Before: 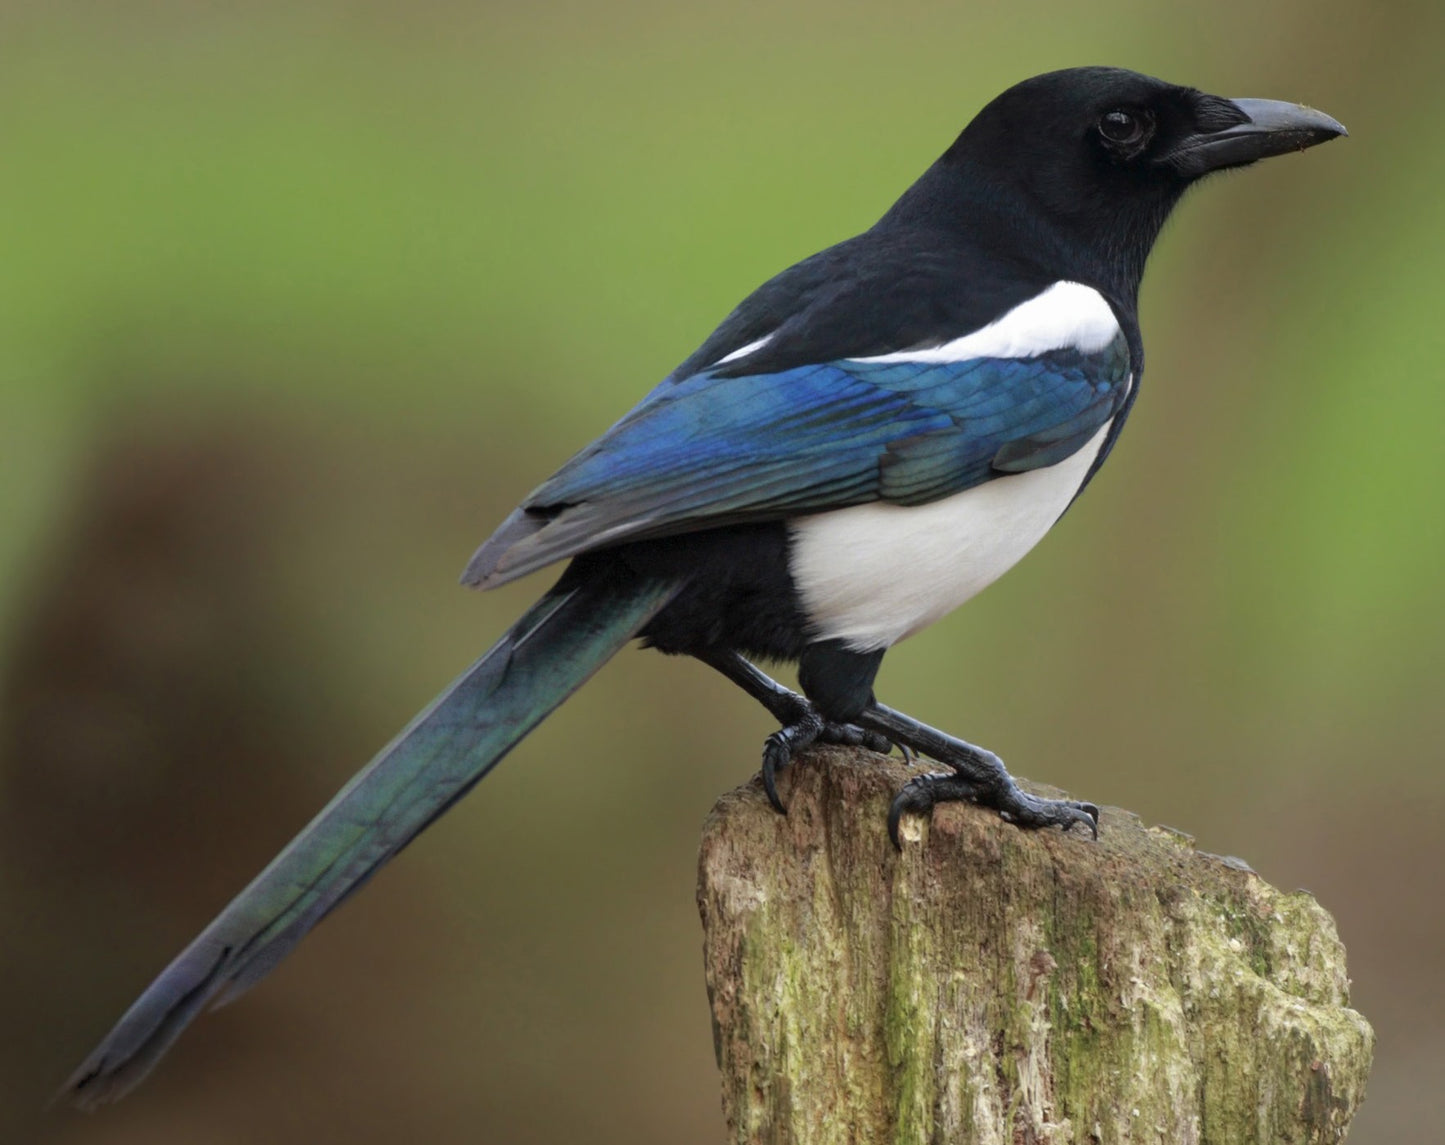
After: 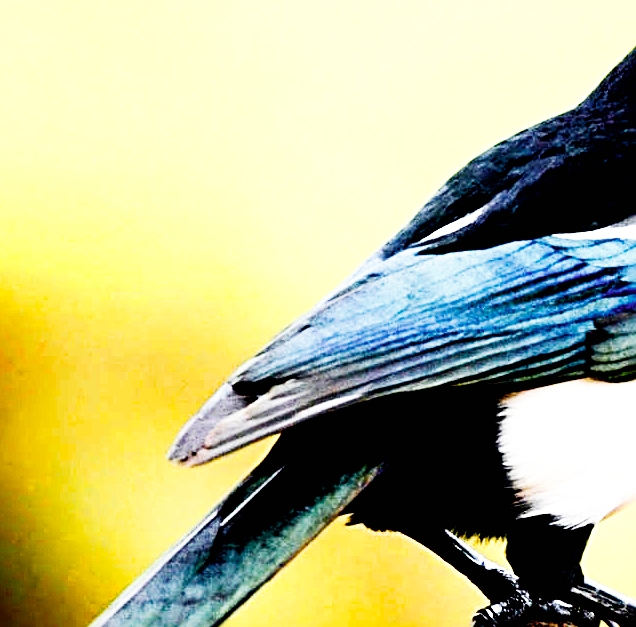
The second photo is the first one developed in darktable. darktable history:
sharpen: radius 3.025, amount 0.757
white balance: emerald 1
tone equalizer: -8 EV -0.75 EV, -7 EV -0.7 EV, -6 EV -0.6 EV, -5 EV -0.4 EV, -3 EV 0.4 EV, -2 EV 0.6 EV, -1 EV 0.7 EV, +0 EV 0.75 EV, edges refinement/feathering 500, mask exposure compensation -1.57 EV, preserve details no
color balance rgb: shadows lift › chroma 1%, shadows lift › hue 113°, highlights gain › chroma 0.2%, highlights gain › hue 333°, perceptual saturation grading › global saturation 20%, perceptual saturation grading › highlights -50%, perceptual saturation grading › shadows 25%, contrast -10%
base curve: curves: ch0 [(0, 0) (0.007, 0.004) (0.027, 0.03) (0.046, 0.07) (0.207, 0.54) (0.442, 0.872) (0.673, 0.972) (1, 1)], preserve colors none
crop: left 20.248%, top 10.86%, right 35.675%, bottom 34.321%
color zones: curves: ch0 [(0, 0.511) (0.143, 0.531) (0.286, 0.56) (0.429, 0.5) (0.571, 0.5) (0.714, 0.5) (0.857, 0.5) (1, 0.5)]; ch1 [(0, 0.525) (0.143, 0.705) (0.286, 0.715) (0.429, 0.35) (0.571, 0.35) (0.714, 0.35) (0.857, 0.4) (1, 0.4)]; ch2 [(0, 0.572) (0.143, 0.512) (0.286, 0.473) (0.429, 0.45) (0.571, 0.5) (0.714, 0.5) (0.857, 0.518) (1, 0.518)]
exposure: black level correction 0.035, exposure 0.9 EV, compensate highlight preservation false
